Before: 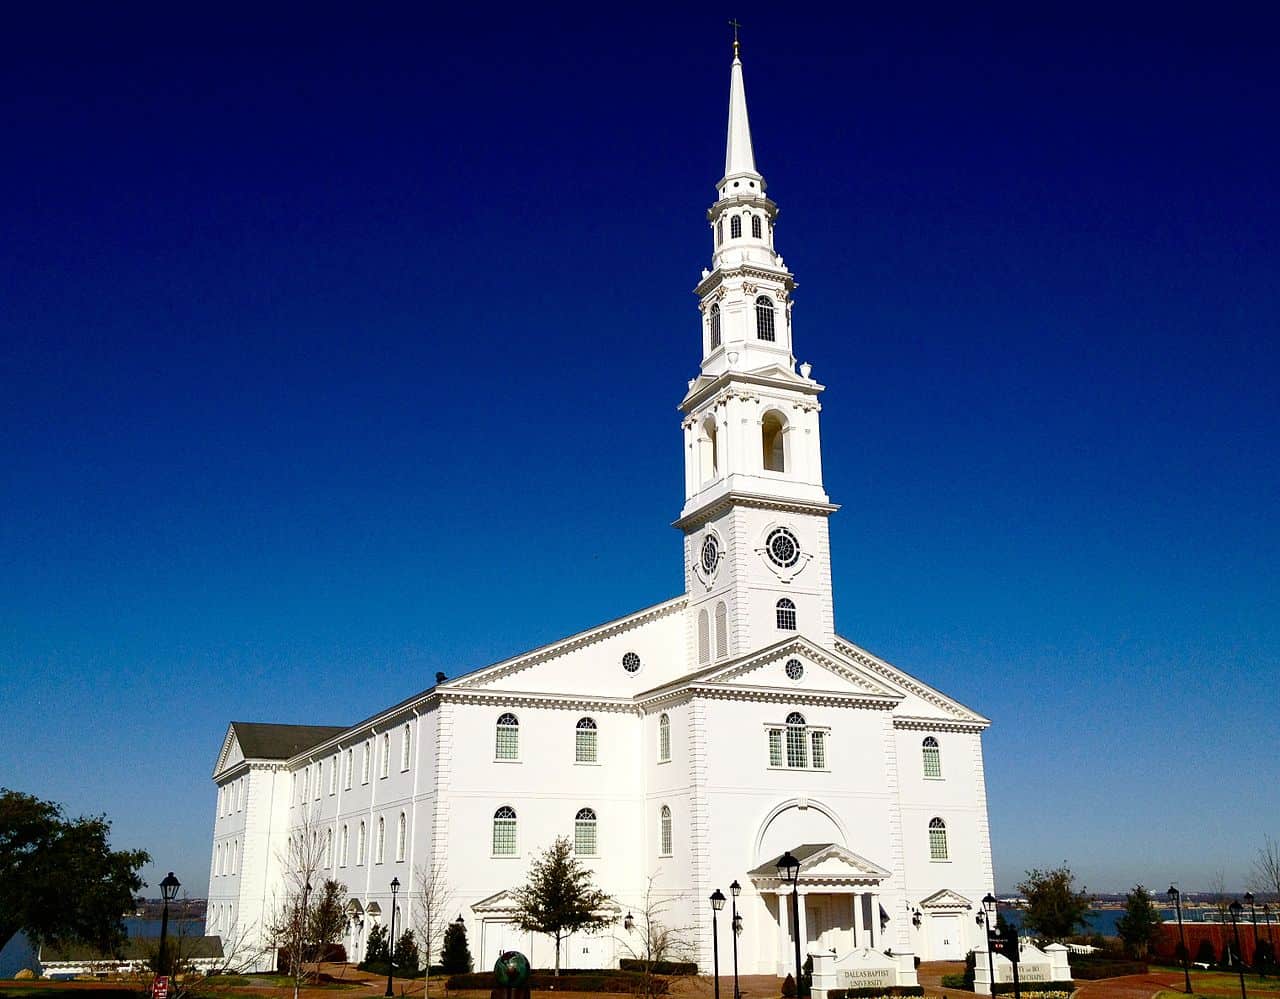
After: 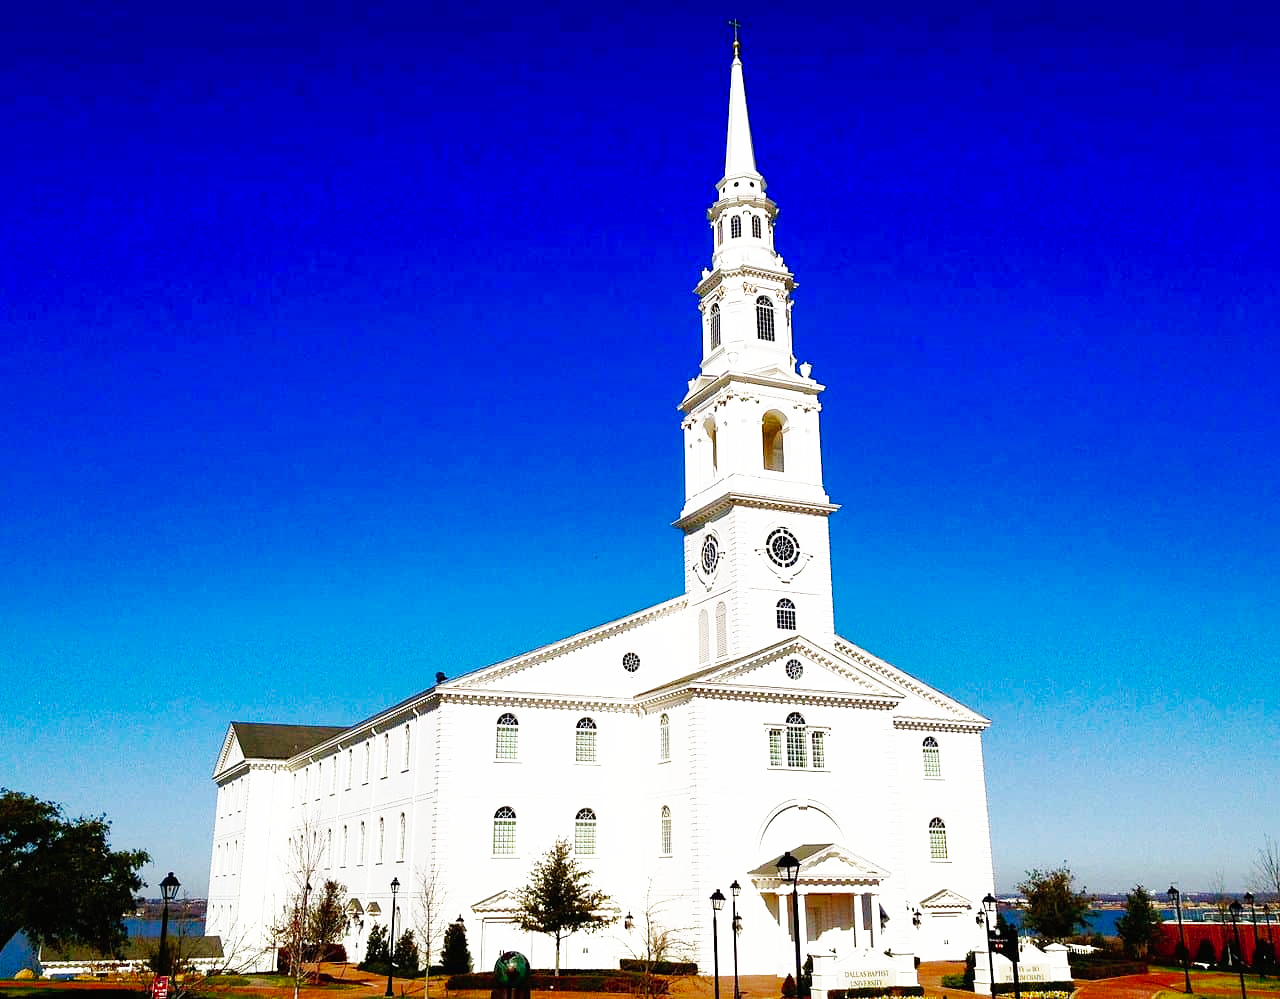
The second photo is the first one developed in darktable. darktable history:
base curve: curves: ch0 [(0, 0) (0.007, 0.004) (0.027, 0.03) (0.046, 0.07) (0.207, 0.54) (0.442, 0.872) (0.673, 0.972) (1, 1)], preserve colors none
shadows and highlights: on, module defaults
tone equalizer: on, module defaults
